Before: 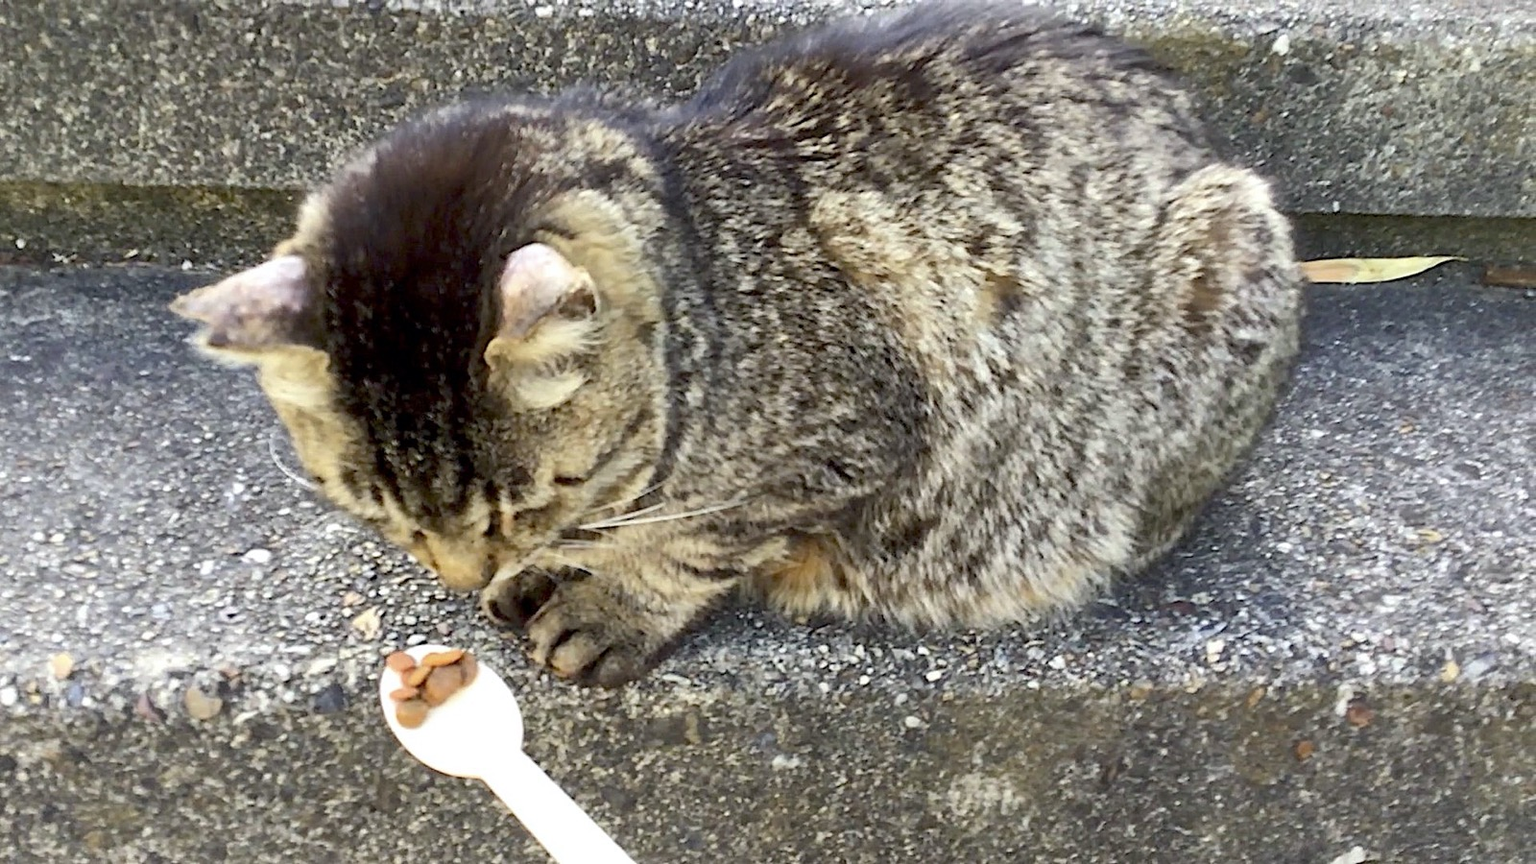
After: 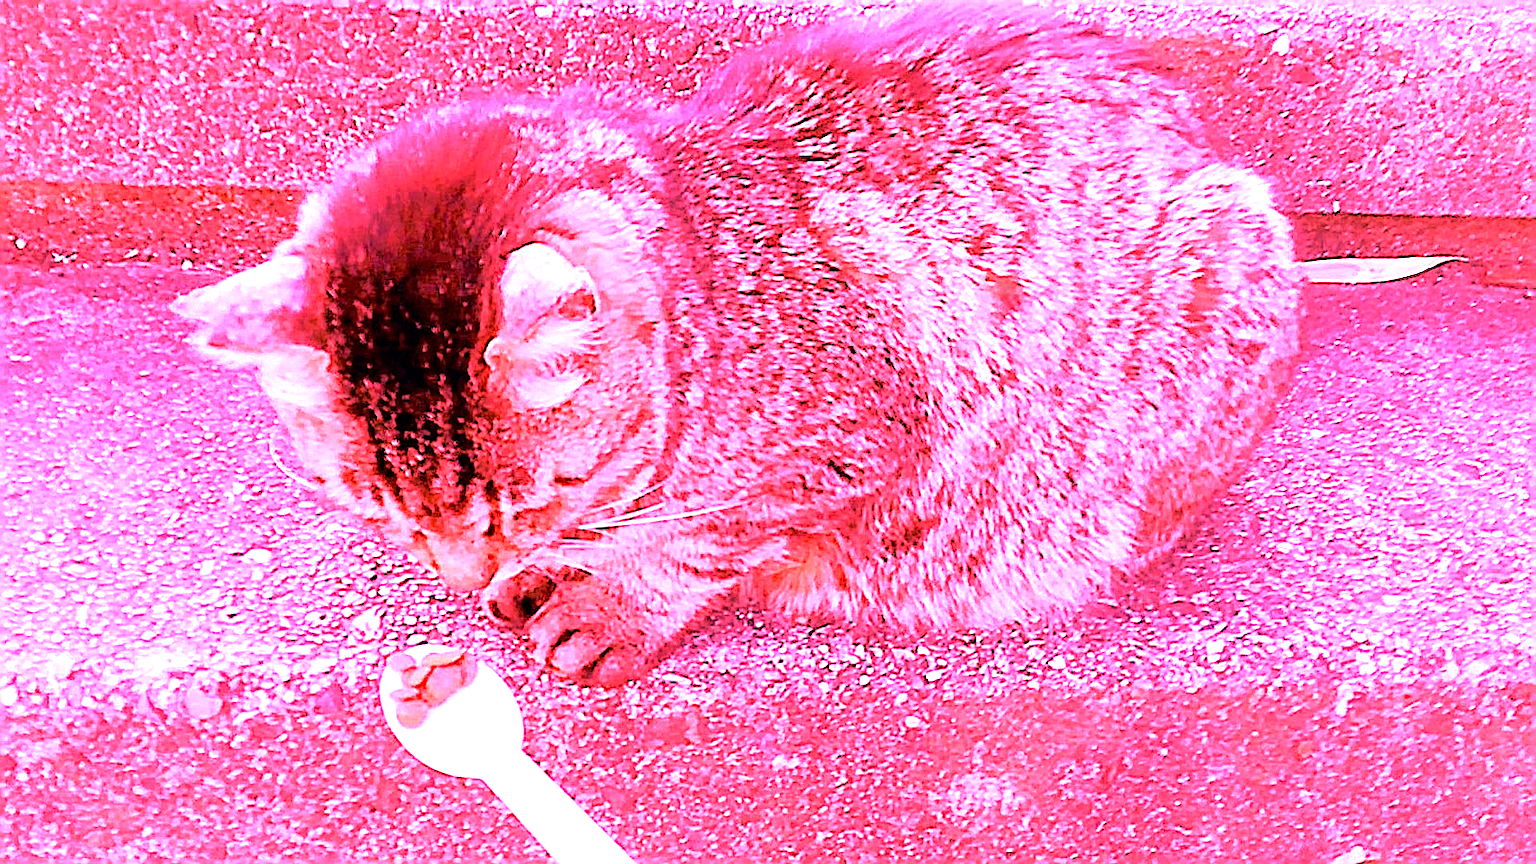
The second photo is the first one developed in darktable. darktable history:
exposure: exposure 0.2 EV, compensate highlight preservation false
sharpen: on, module defaults
white balance: red 4.26, blue 1.802
